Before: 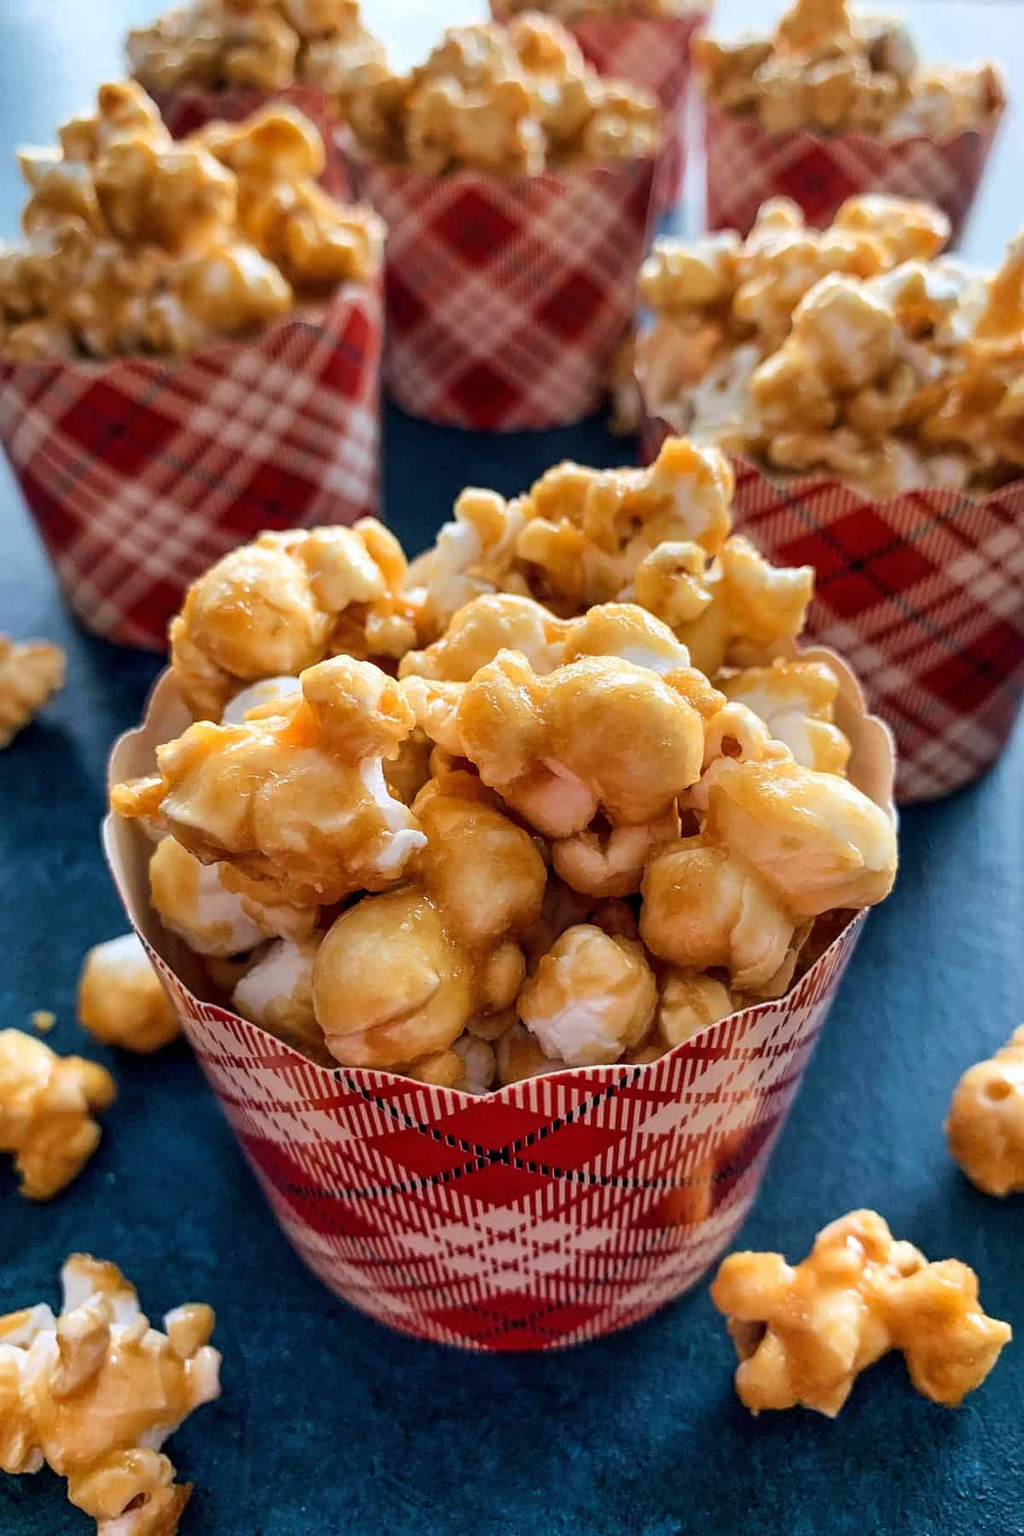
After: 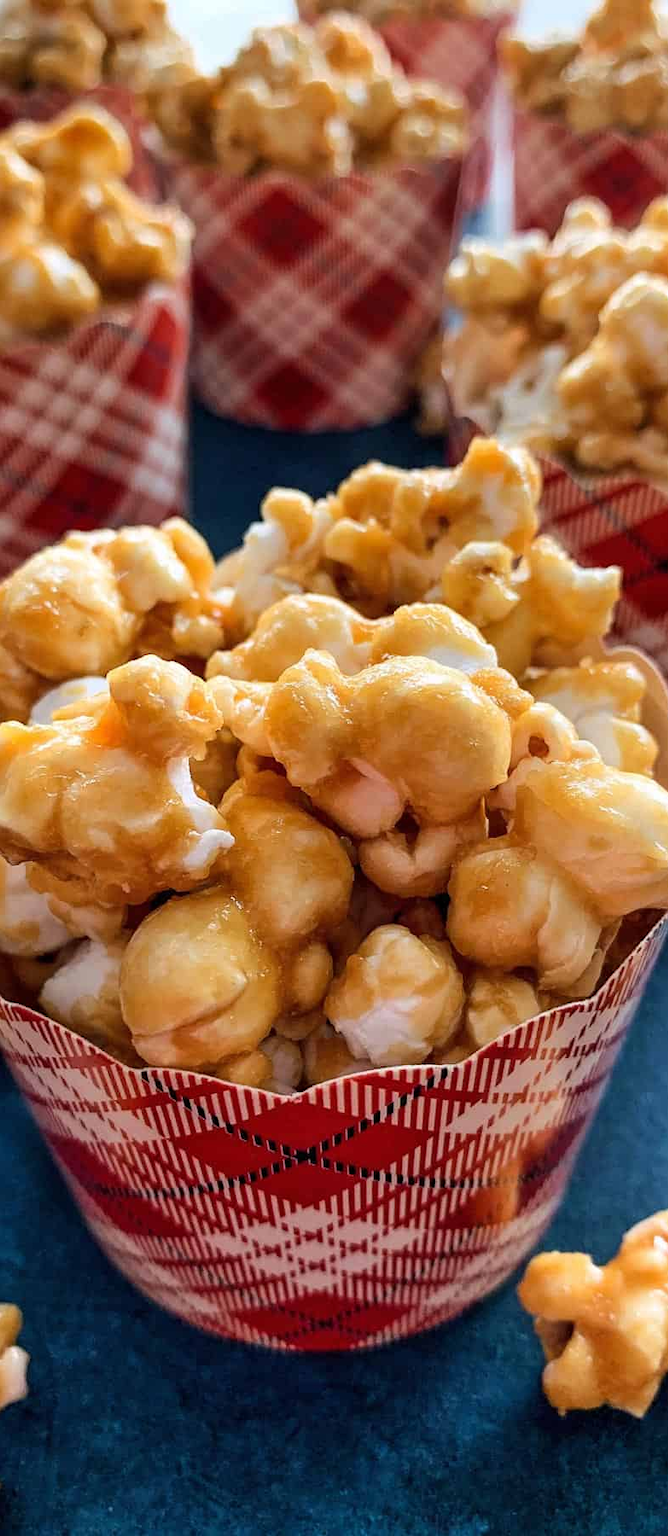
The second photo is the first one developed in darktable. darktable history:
crop and rotate: left 18.841%, right 15.878%
